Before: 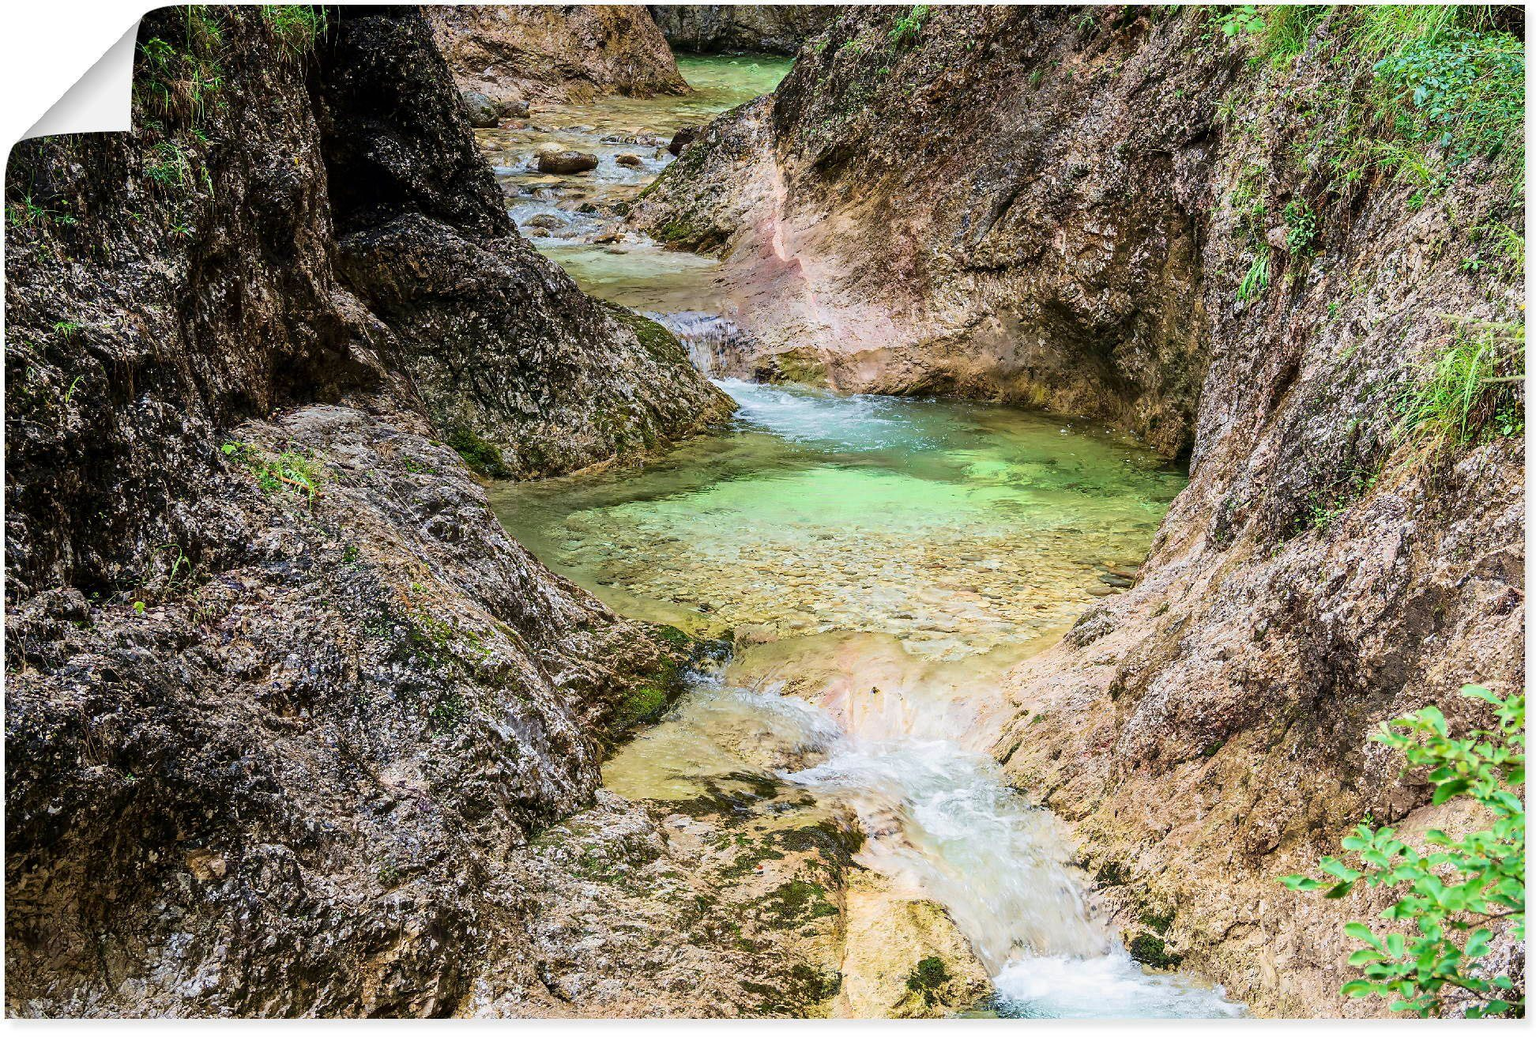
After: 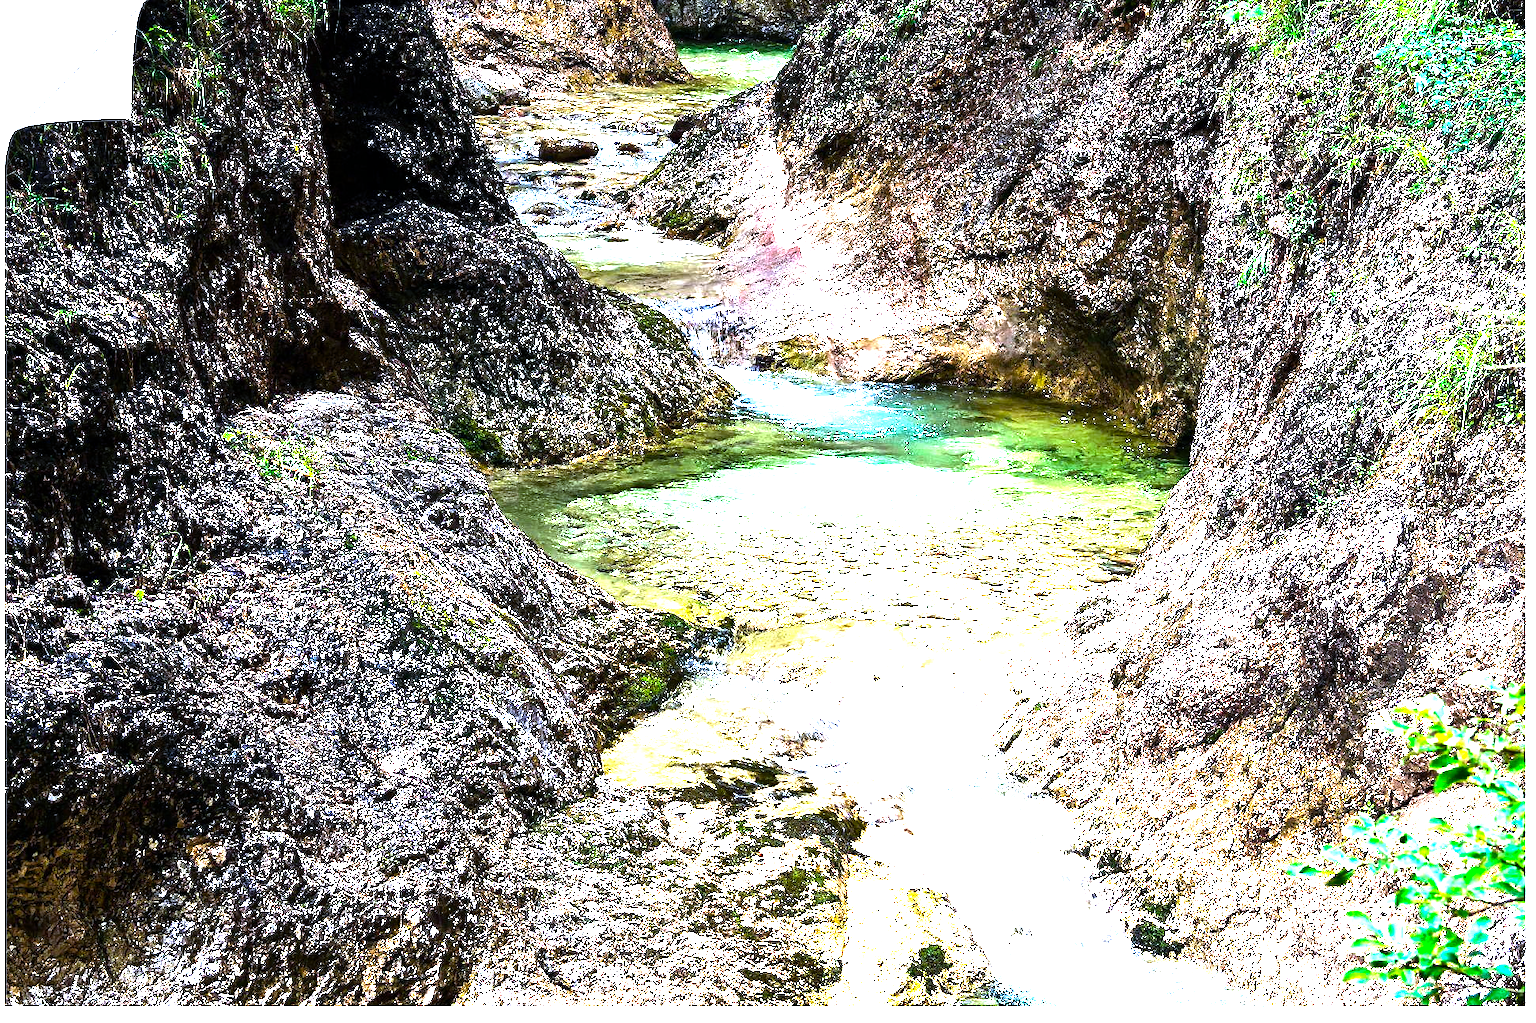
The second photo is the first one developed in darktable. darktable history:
crop: top 1.225%, right 0.017%
color calibration: illuminant custom, x 0.372, y 0.382, temperature 4281.37 K
color balance rgb: highlights gain › luminance 14.696%, perceptual saturation grading › global saturation 24.339%, perceptual saturation grading › highlights -24.001%, perceptual saturation grading › mid-tones 24.65%, perceptual saturation grading › shadows 39.48%, perceptual brilliance grading › highlights 74.479%, perceptual brilliance grading › shadows -30.369%, global vibrance 20%
